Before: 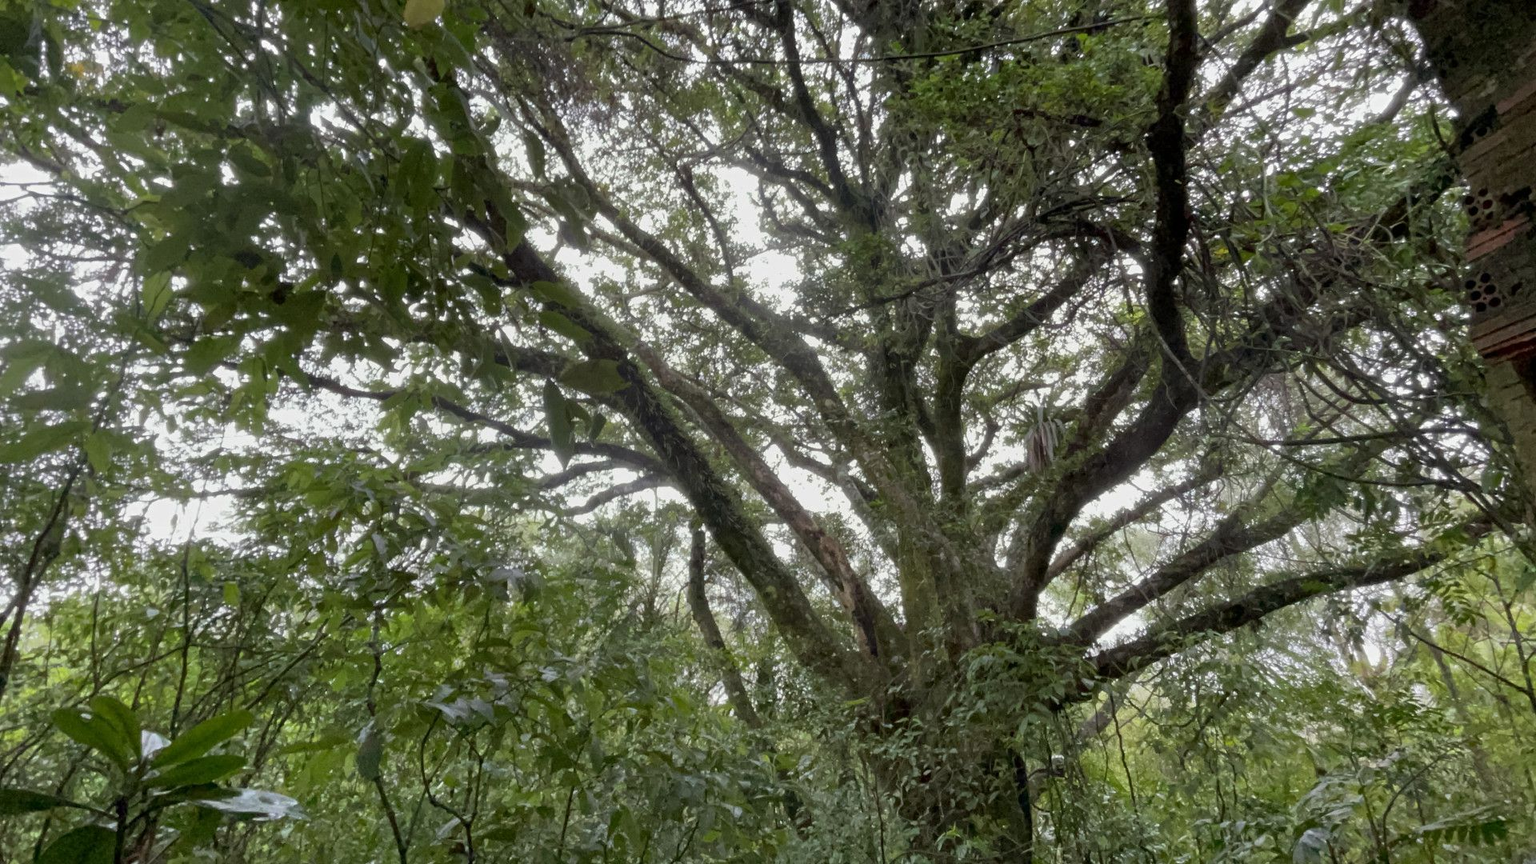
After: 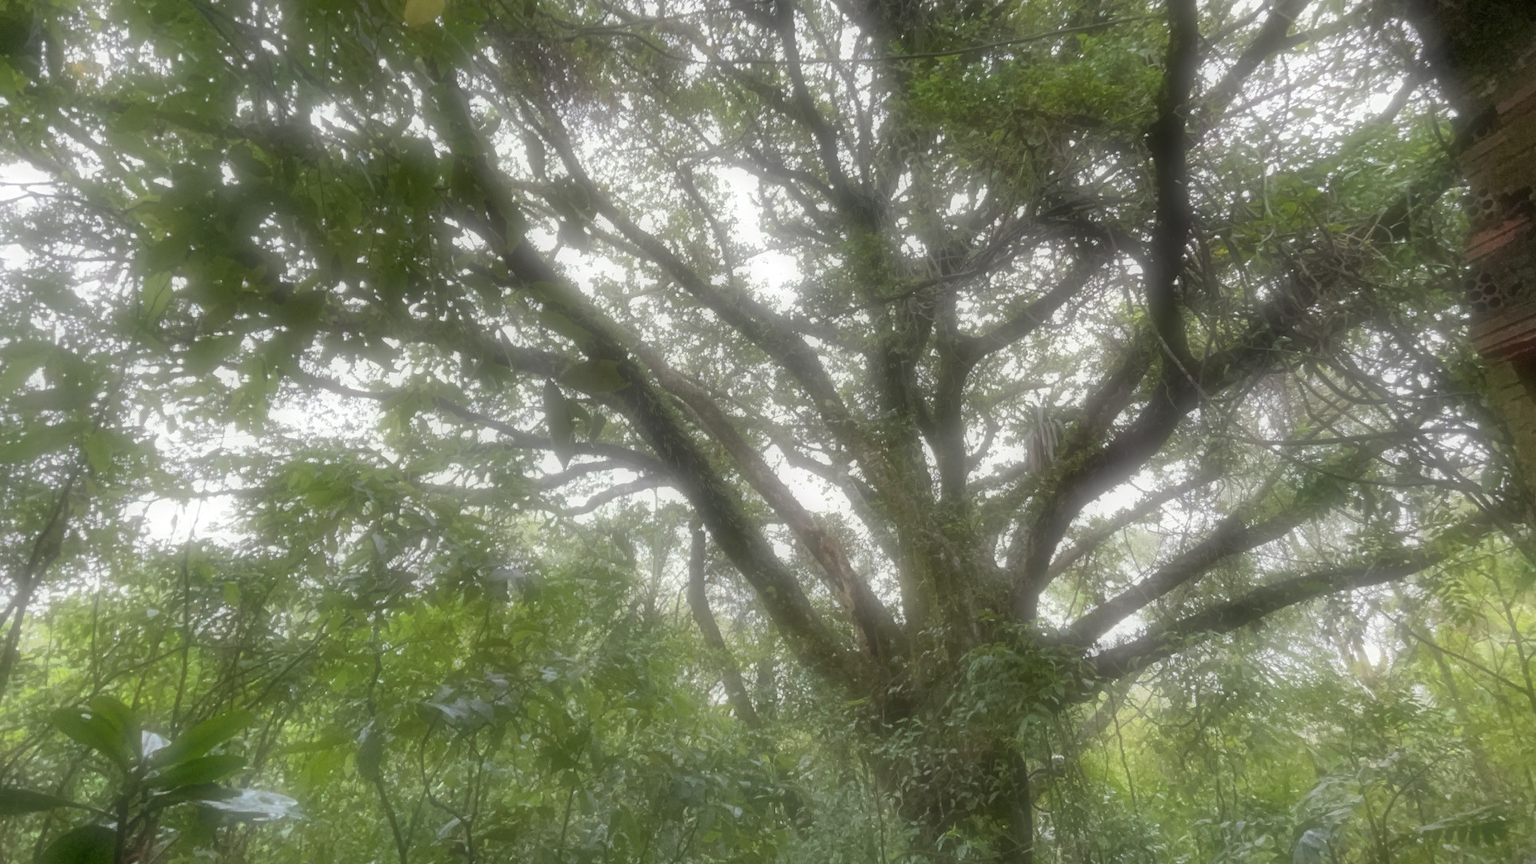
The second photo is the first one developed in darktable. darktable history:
vignetting: fall-off start 97.28%, fall-off radius 79%, brightness -0.462, saturation -0.3, width/height ratio 1.114, dithering 8-bit output, unbound false
soften: on, module defaults
exposure: black level correction 0.001, exposure 0.5 EV, compensate exposure bias true, compensate highlight preservation false
haze removal: compatibility mode true, adaptive false
